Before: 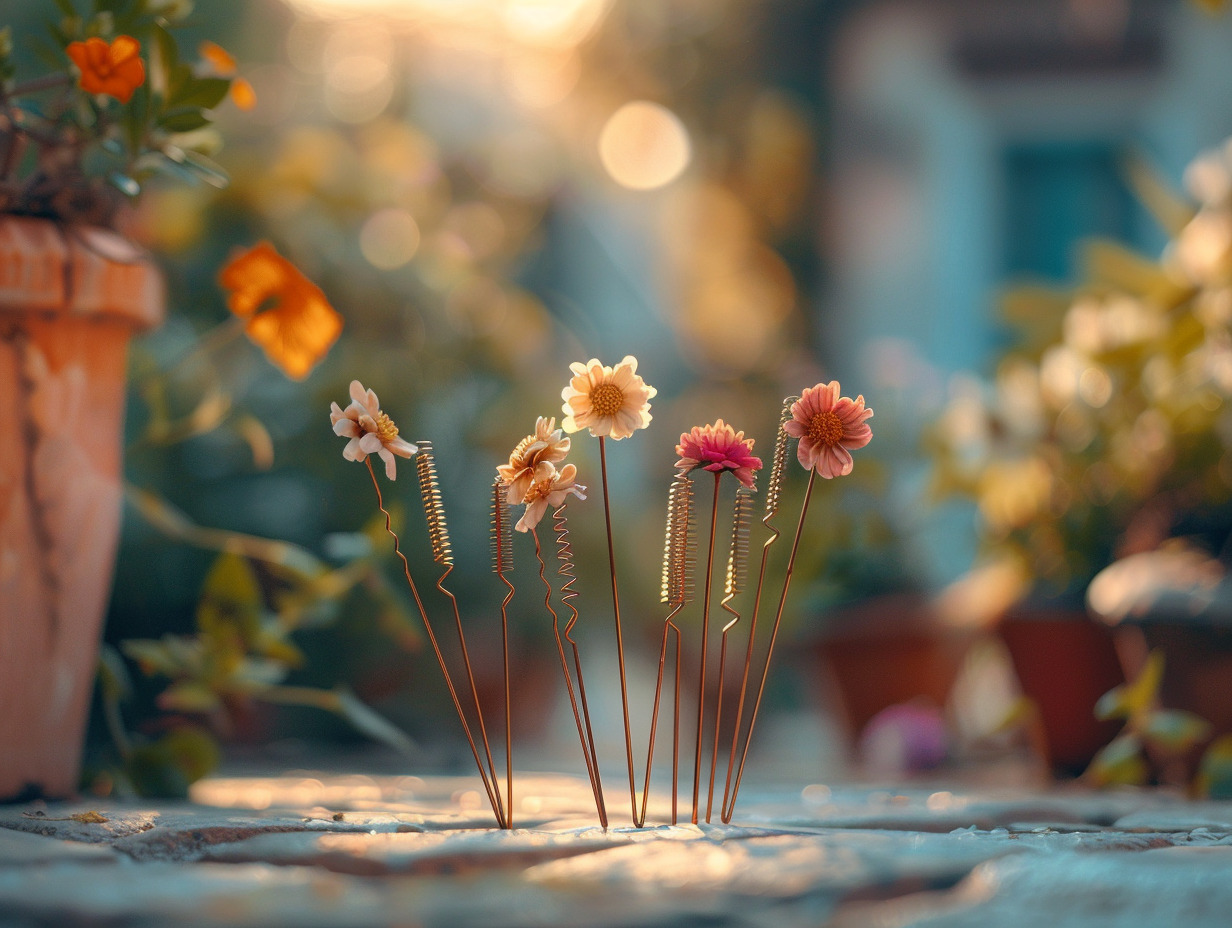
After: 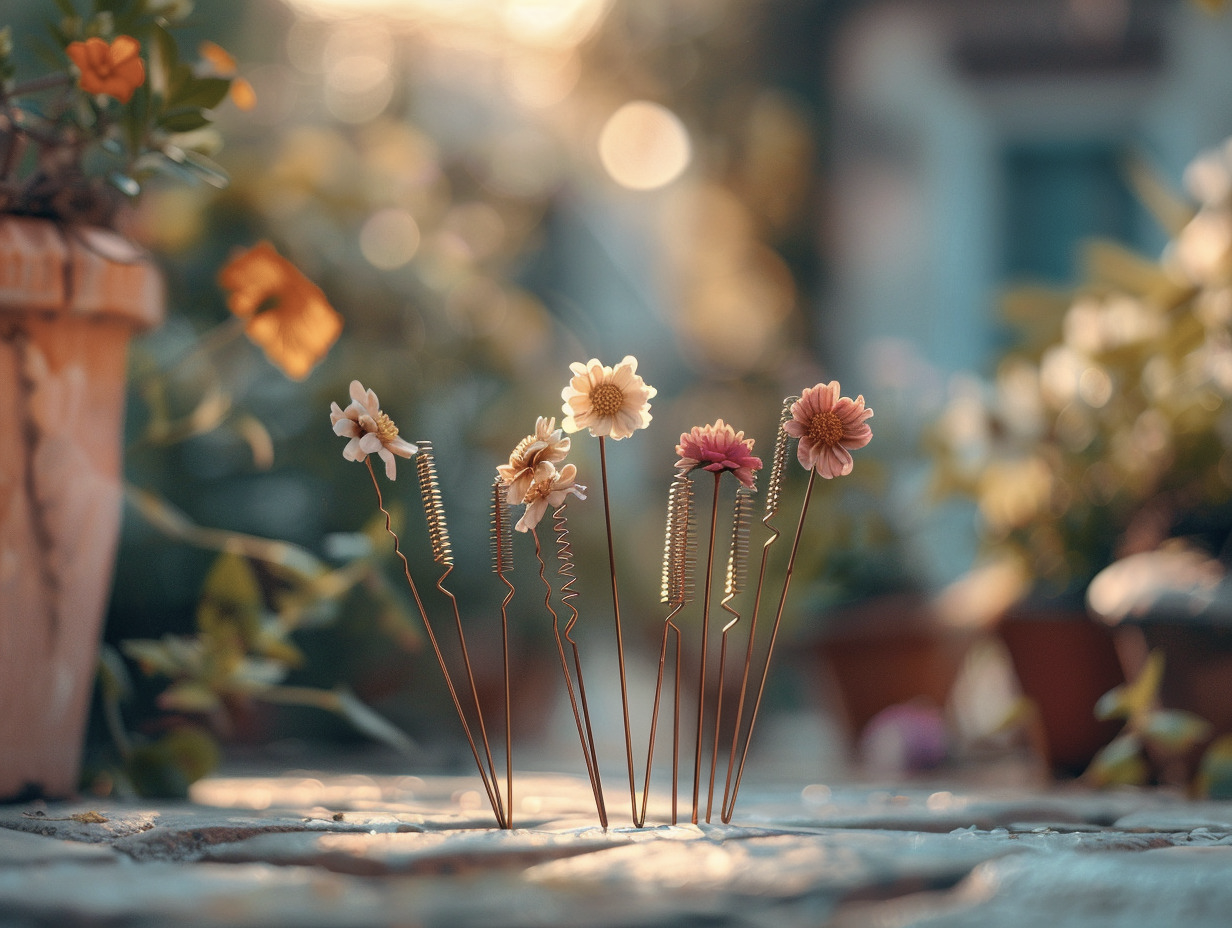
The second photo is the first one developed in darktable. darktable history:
contrast brightness saturation: contrast 0.1, saturation -0.294
shadows and highlights: low approximation 0.01, soften with gaussian
